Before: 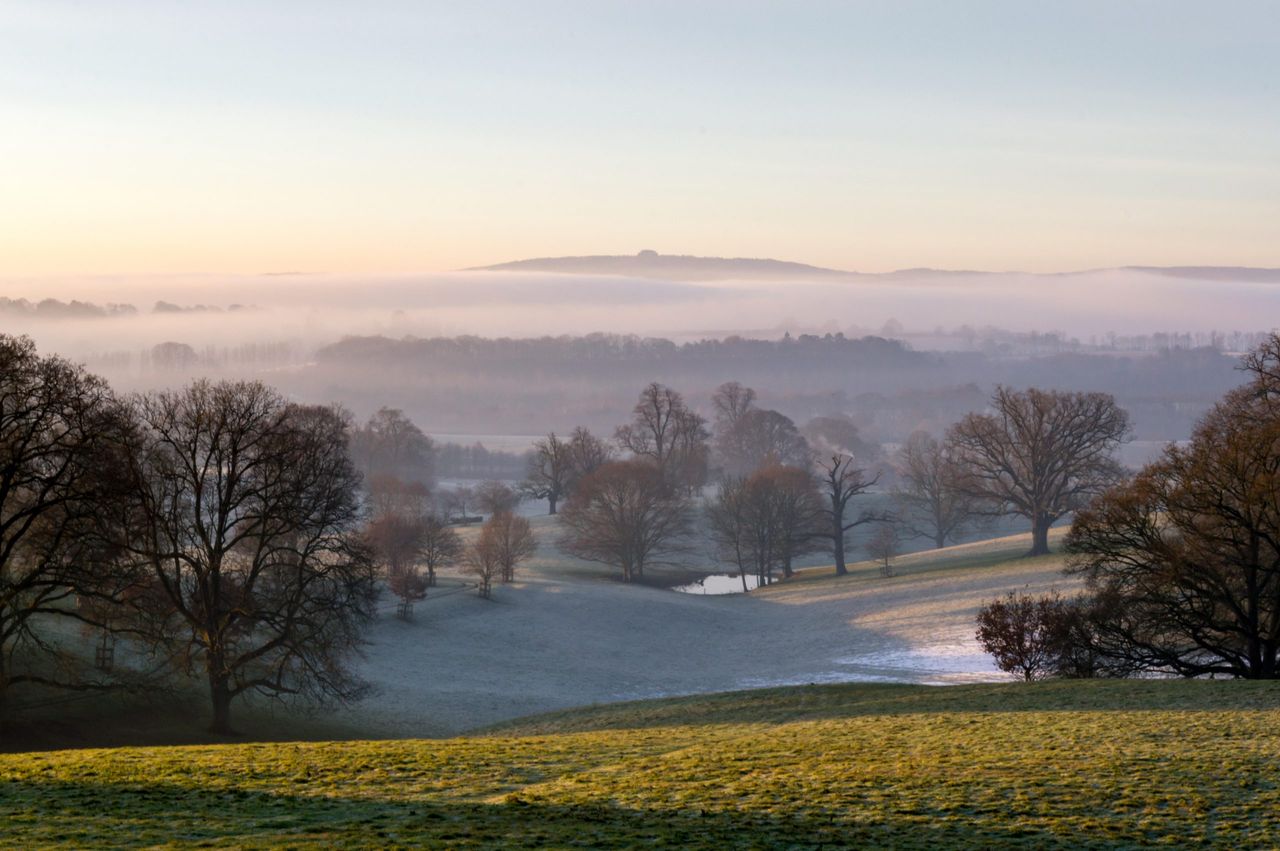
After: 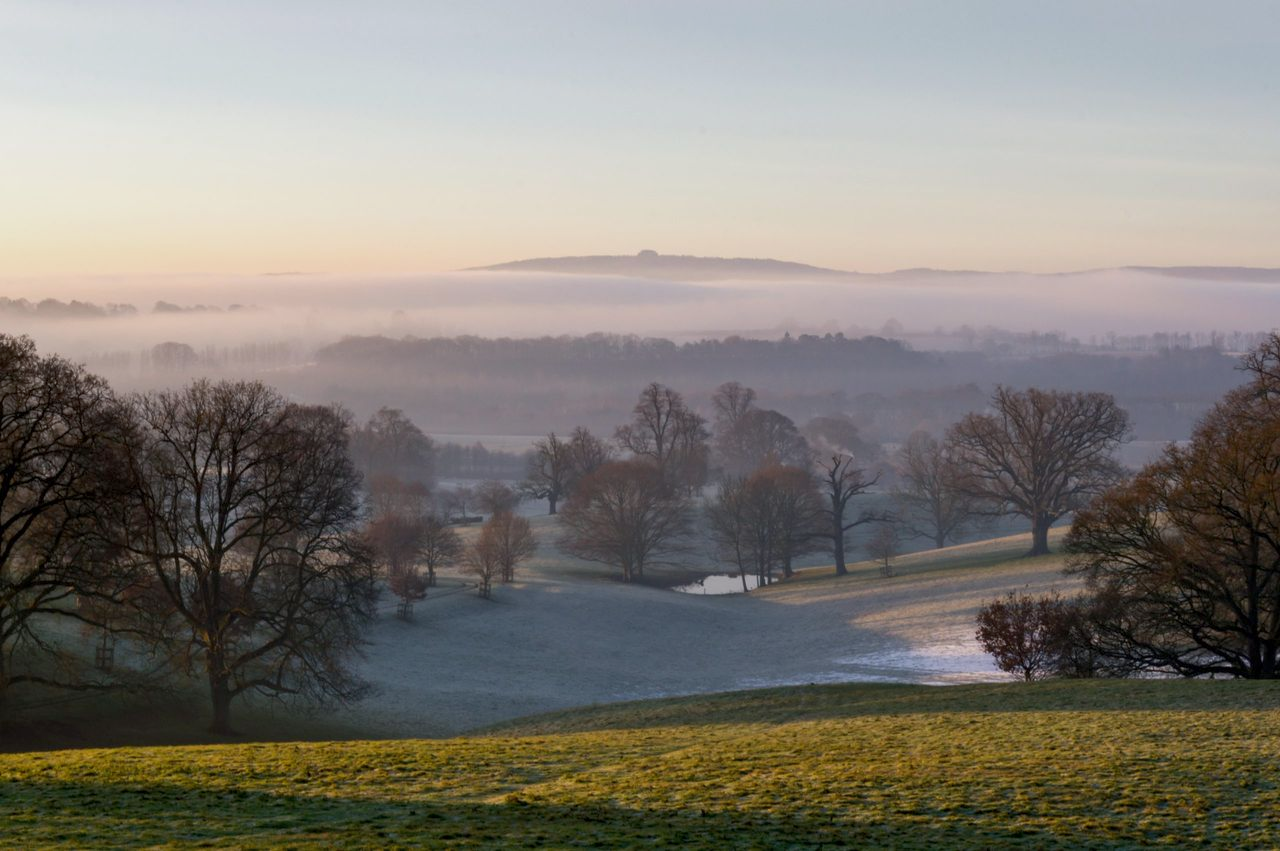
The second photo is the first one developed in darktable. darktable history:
tone equalizer: -8 EV 0.28 EV, -7 EV 0.448 EV, -6 EV 0.442 EV, -5 EV 0.245 EV, -3 EV -0.262 EV, -2 EV -0.387 EV, -1 EV -0.431 EV, +0 EV -0.263 EV
color correction: highlights b* 0.036, saturation 0.993
